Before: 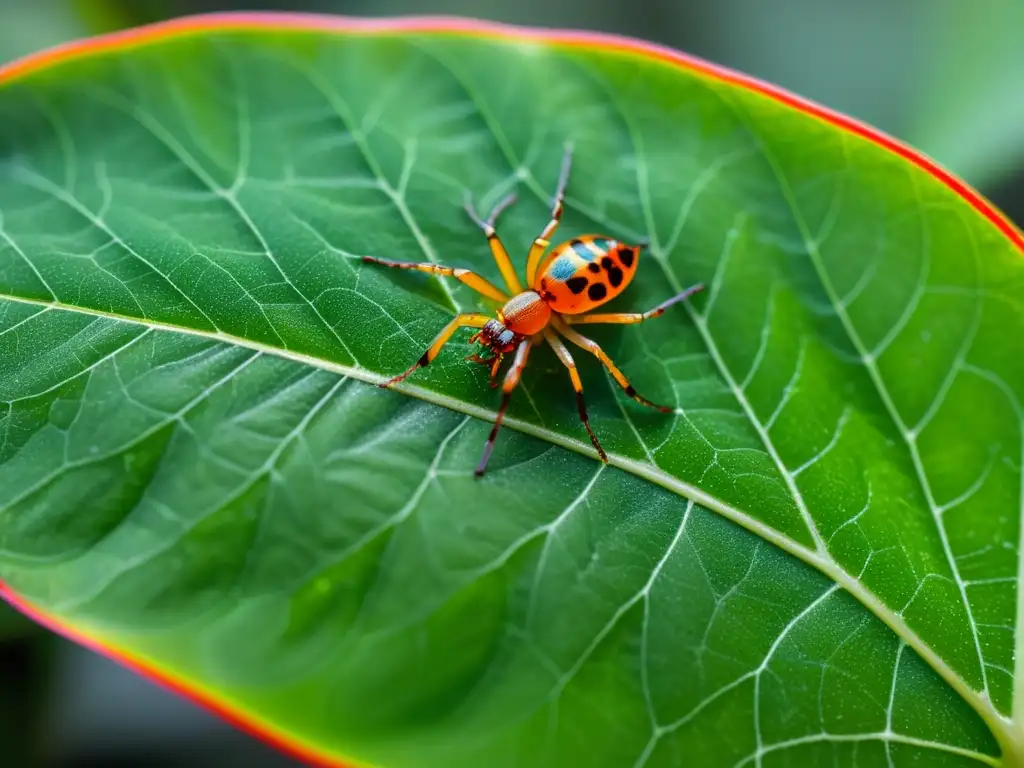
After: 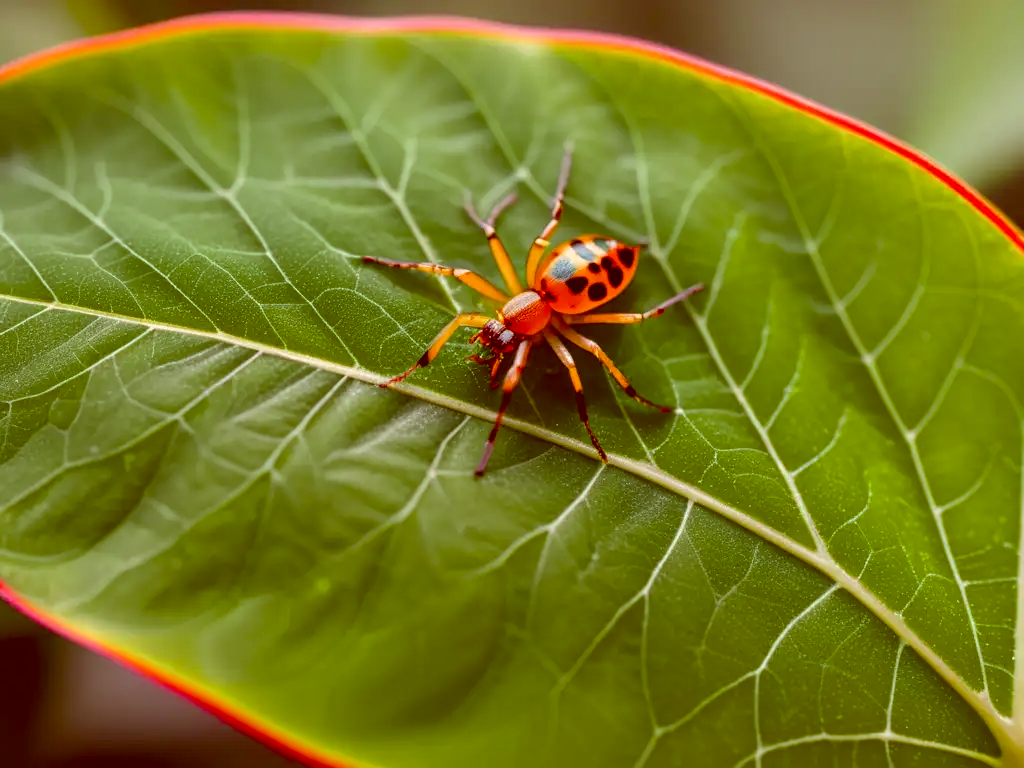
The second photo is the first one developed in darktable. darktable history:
color correction: highlights a* 9.11, highlights b* 9.07, shadows a* 39.59, shadows b* 39.89, saturation 0.798
color balance rgb: perceptual saturation grading › global saturation 20%, perceptual saturation grading › highlights -25.391%, perceptual saturation grading › shadows 24.62%, global vibrance 20%
